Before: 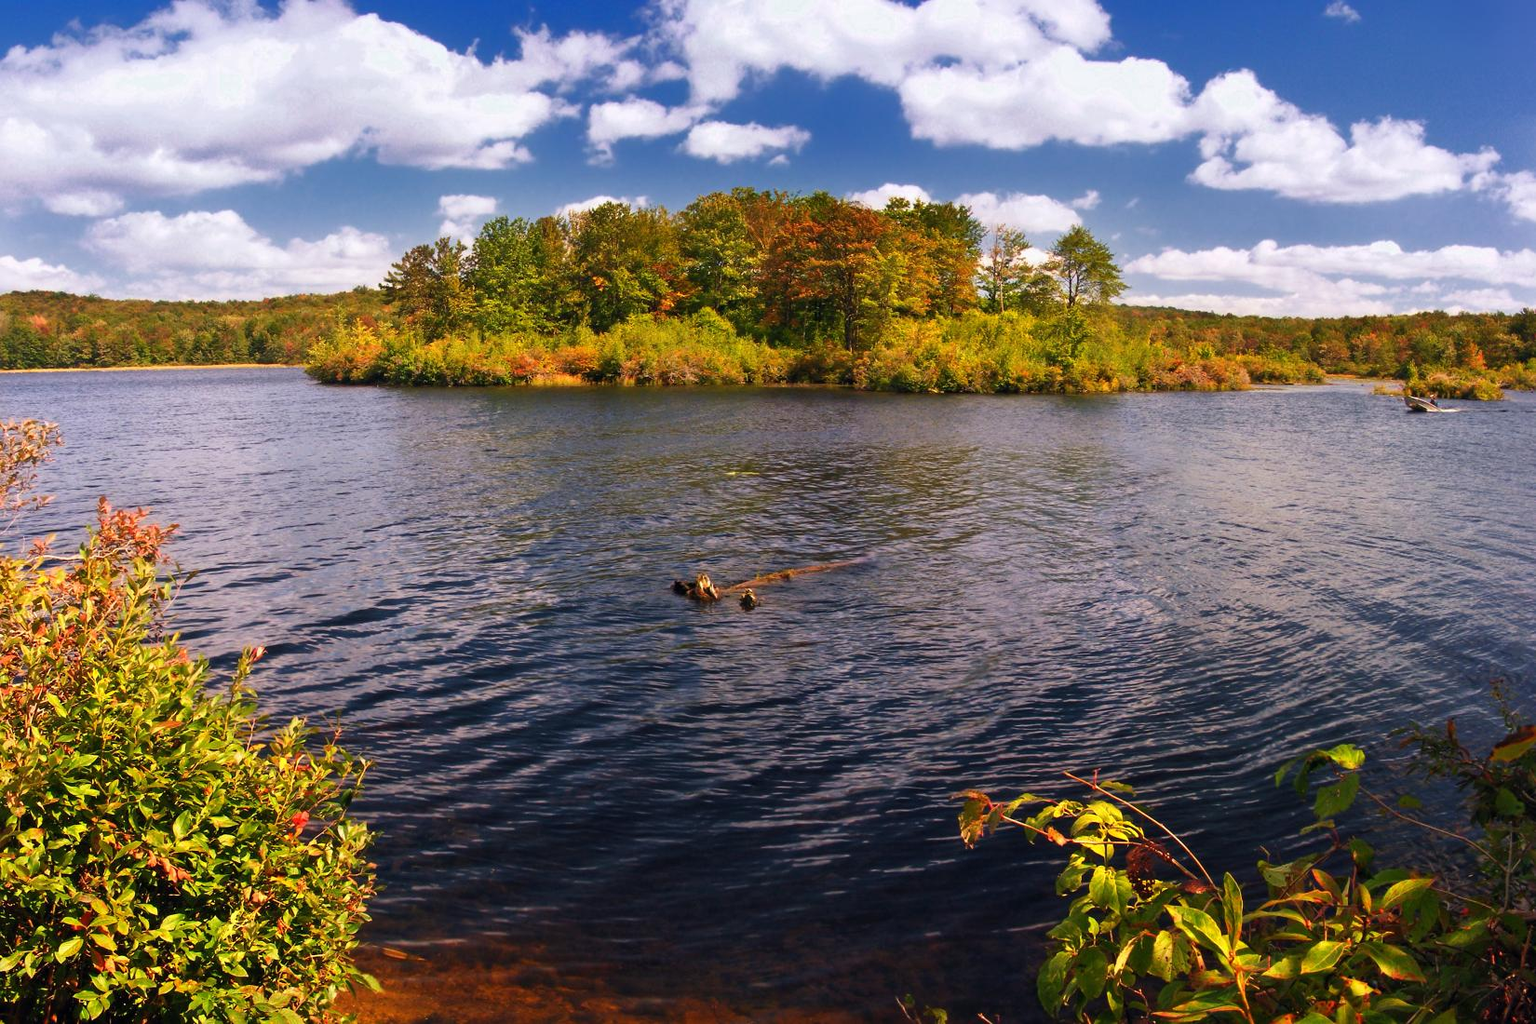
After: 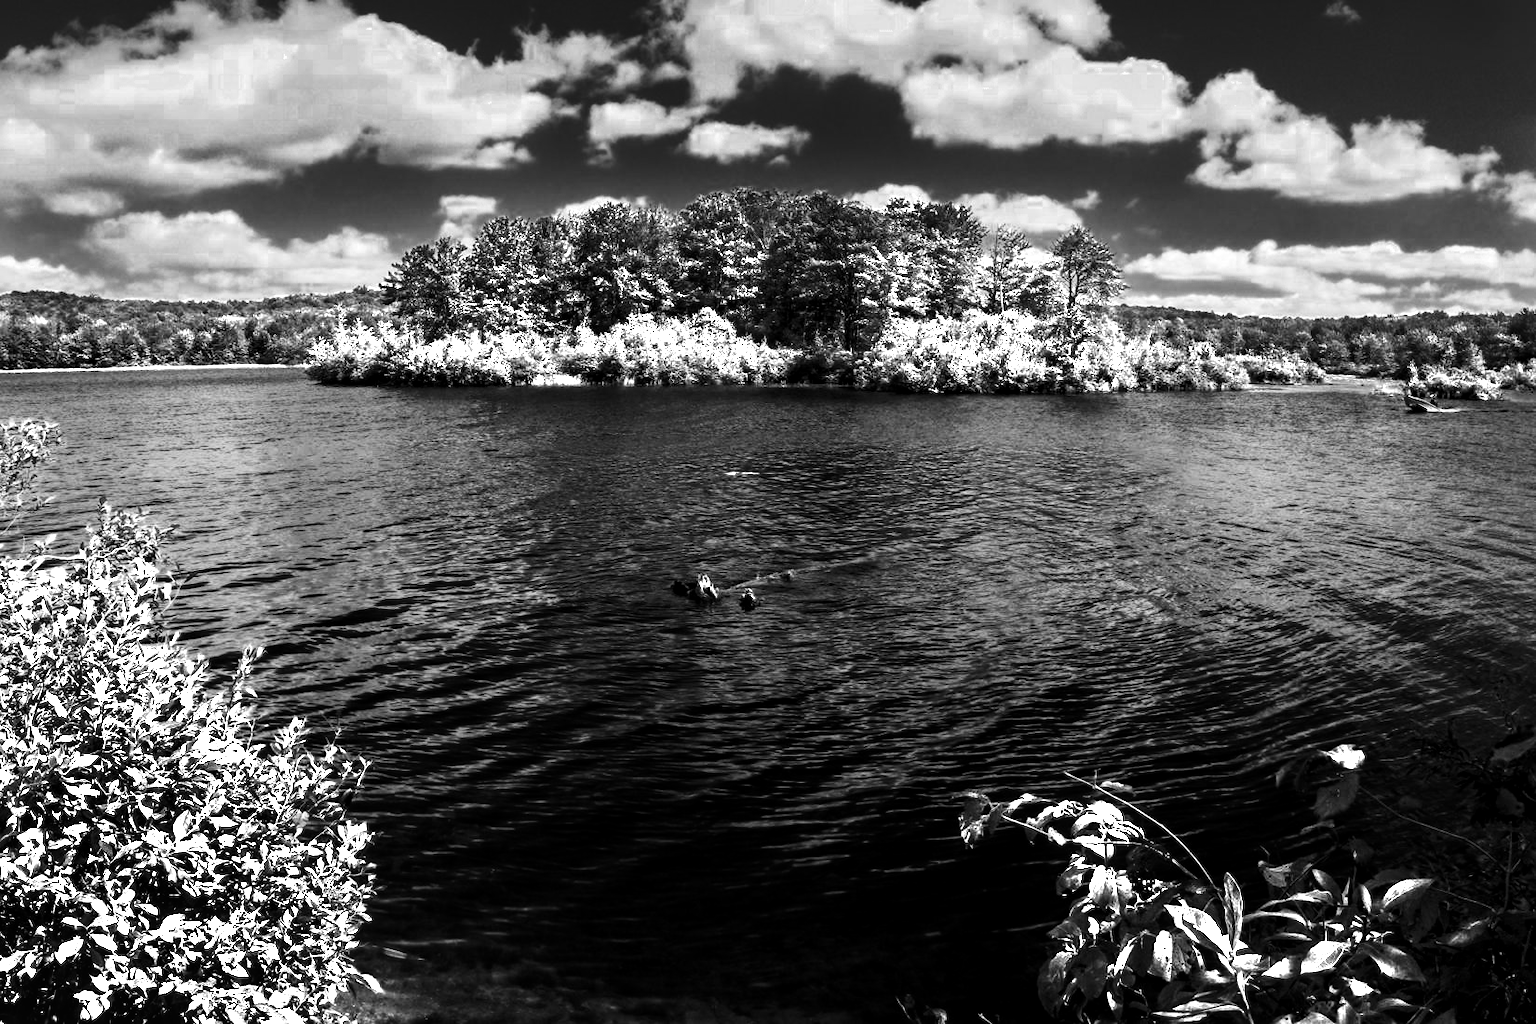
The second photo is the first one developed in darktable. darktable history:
local contrast: on, module defaults
color zones: curves: ch0 [(0, 0.554) (0.146, 0.662) (0.293, 0.86) (0.503, 0.774) (0.637, 0.106) (0.74, 0.072) (0.866, 0.488) (0.998, 0.569)]; ch1 [(0, 0) (0.143, 0) (0.286, 0) (0.429, 0) (0.571, 0) (0.714, 0) (0.857, 0)]
contrast brightness saturation: contrast 0.239, brightness -0.24, saturation 0.15
